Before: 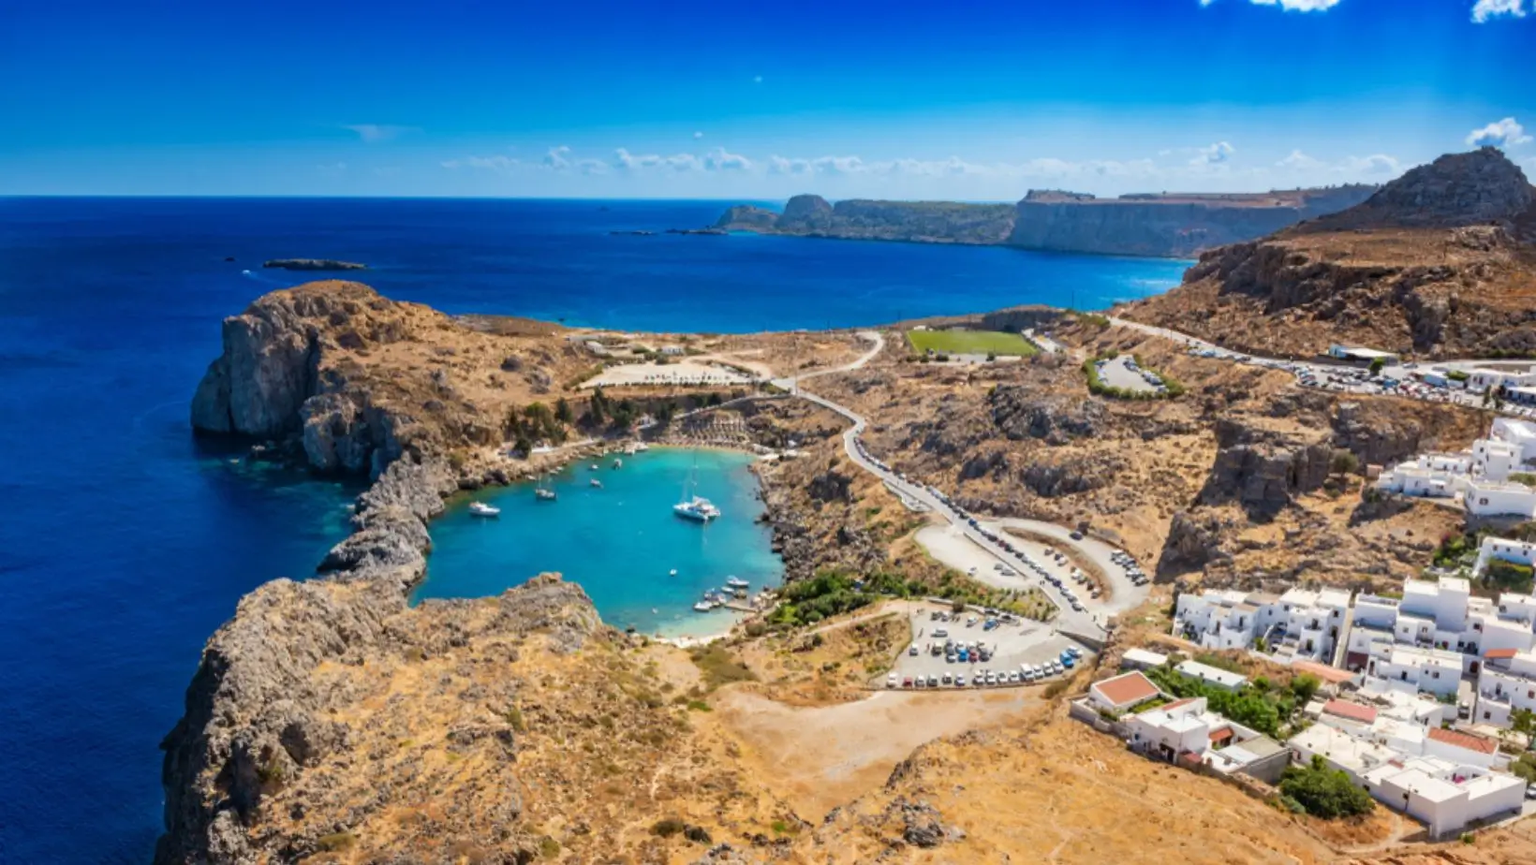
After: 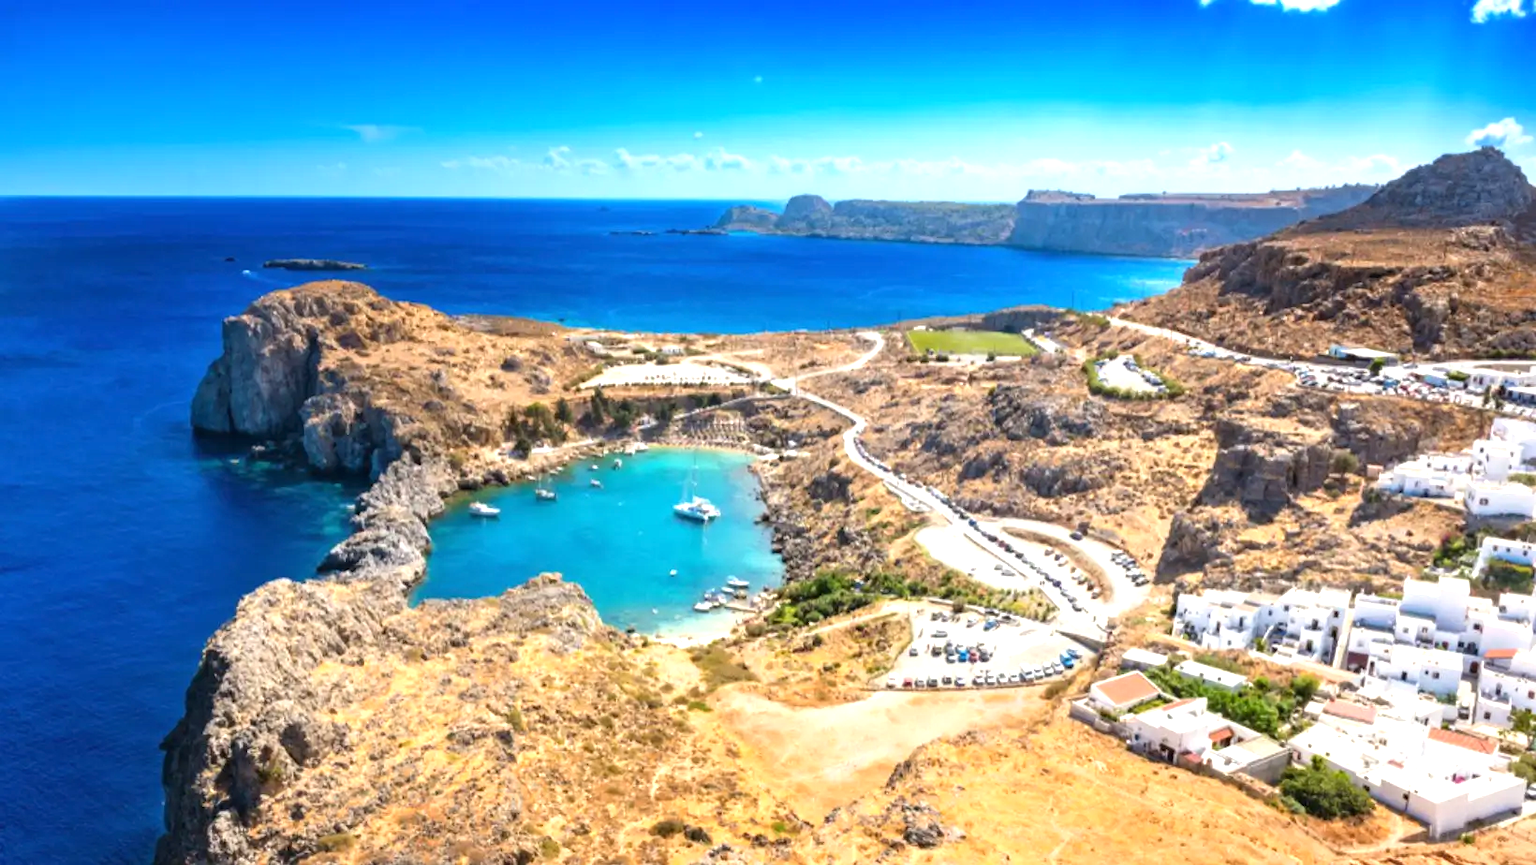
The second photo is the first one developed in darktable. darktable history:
exposure: black level correction 0, exposure 0.899 EV, compensate highlight preservation false
